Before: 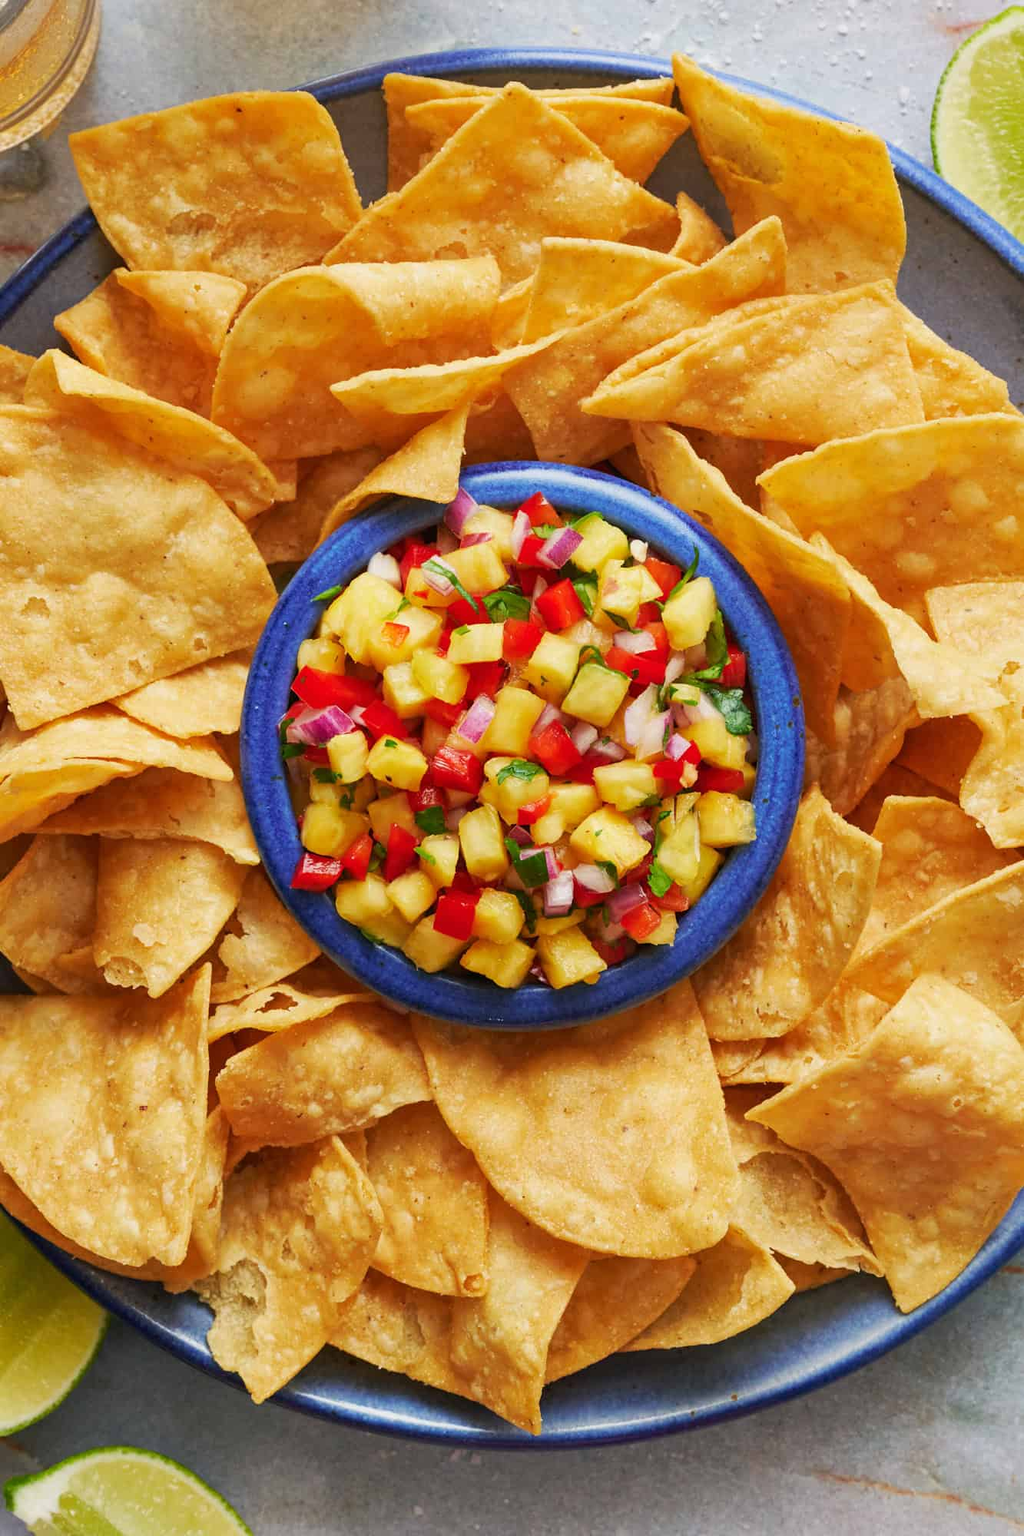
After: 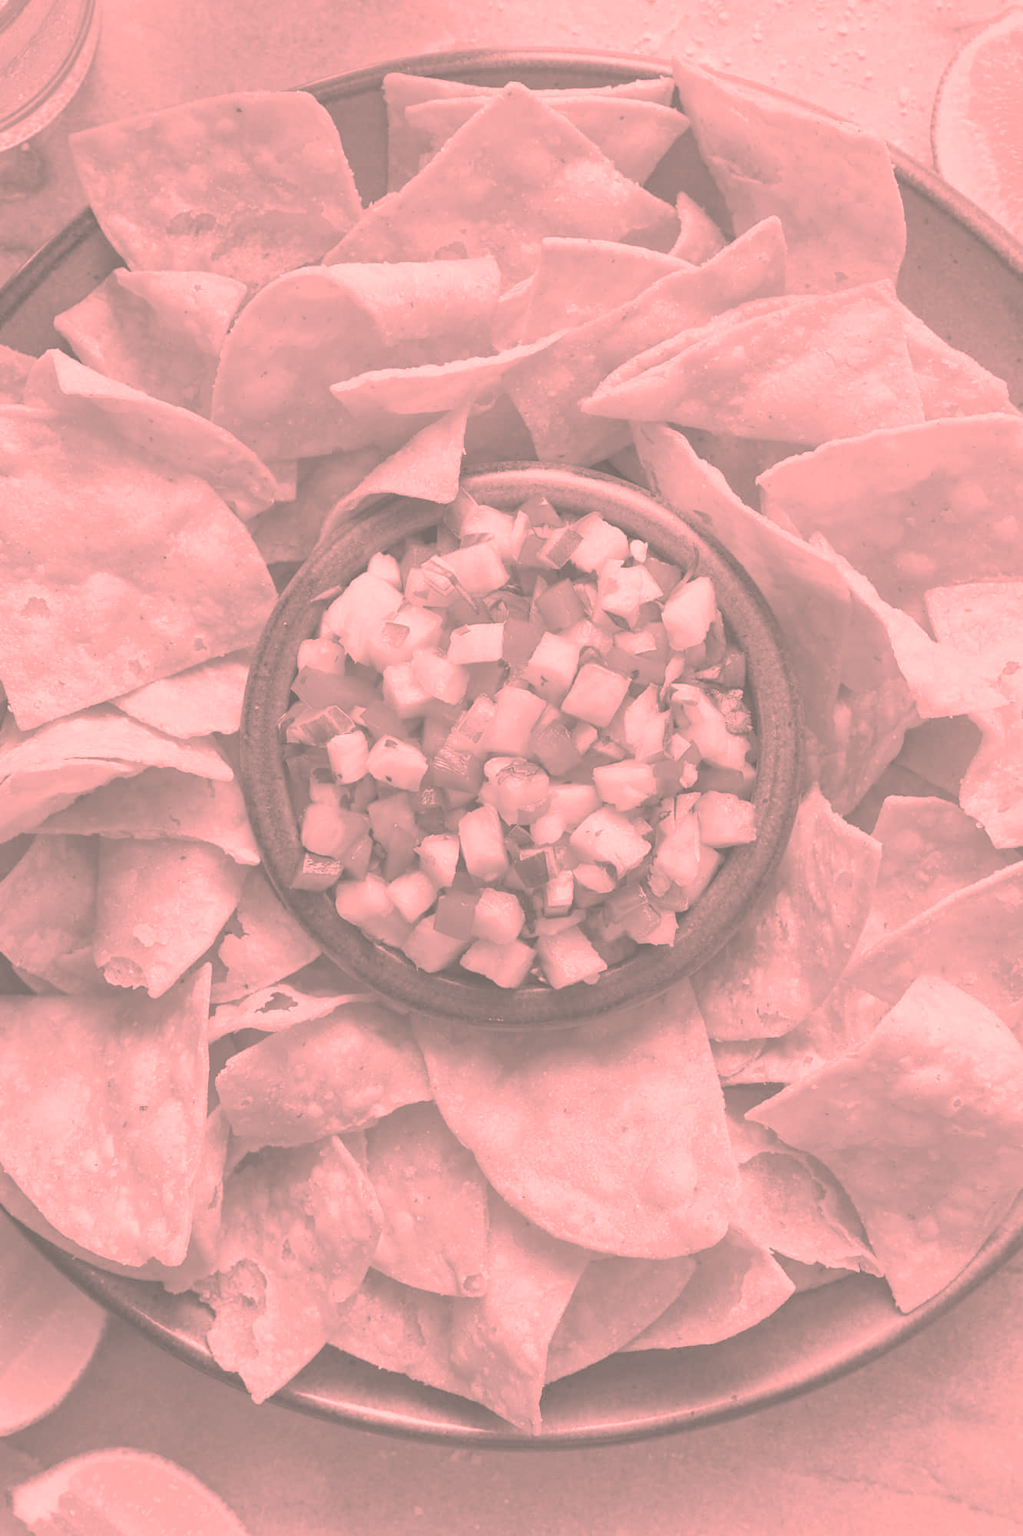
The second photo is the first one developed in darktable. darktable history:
split-toning: shadows › hue 26°, shadows › saturation 0.09, highlights › hue 40°, highlights › saturation 0.18, balance -63, compress 0%
white balance: red 1.029, blue 0.92
colorize: saturation 51%, source mix 50.67%, lightness 50.67%
